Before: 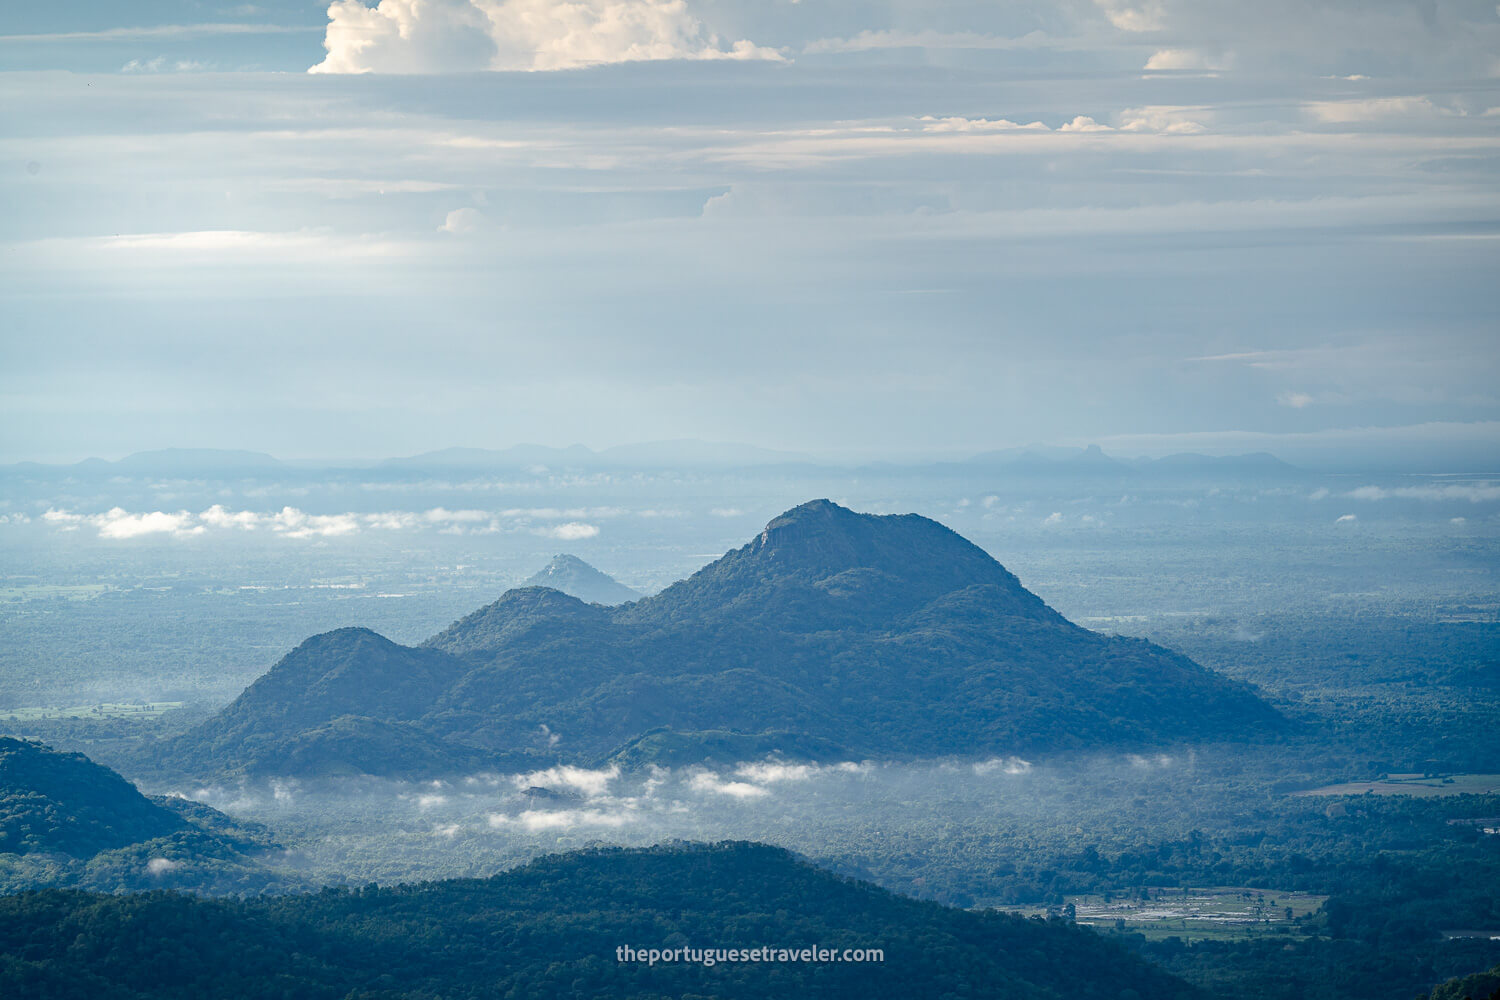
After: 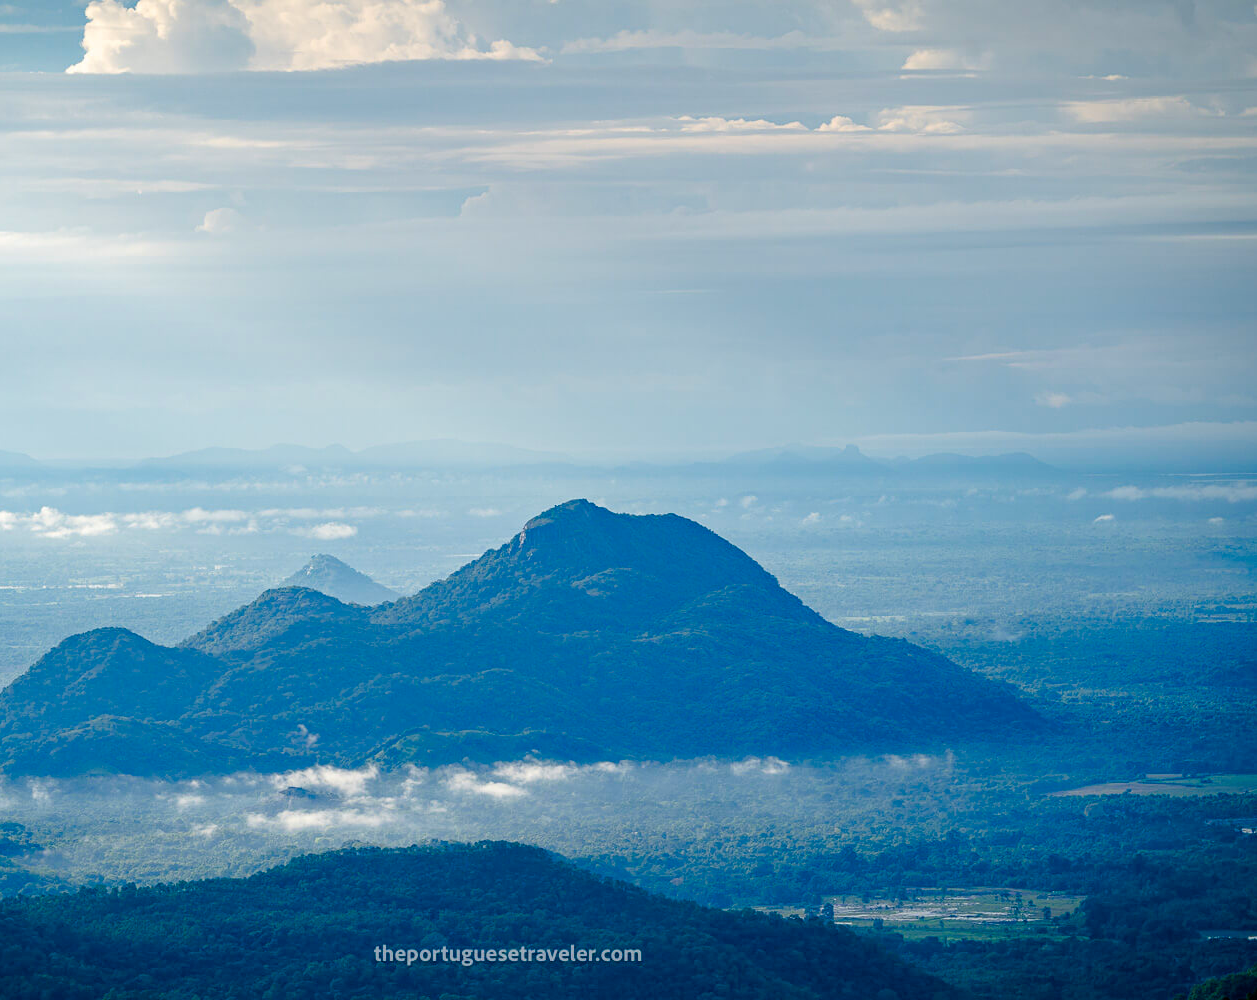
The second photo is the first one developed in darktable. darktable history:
color balance rgb: linear chroma grading › global chroma 15.266%, perceptual saturation grading › global saturation 44.936%, perceptual saturation grading › highlights -50.088%, perceptual saturation grading › shadows 31.045%
crop: left 16.149%
